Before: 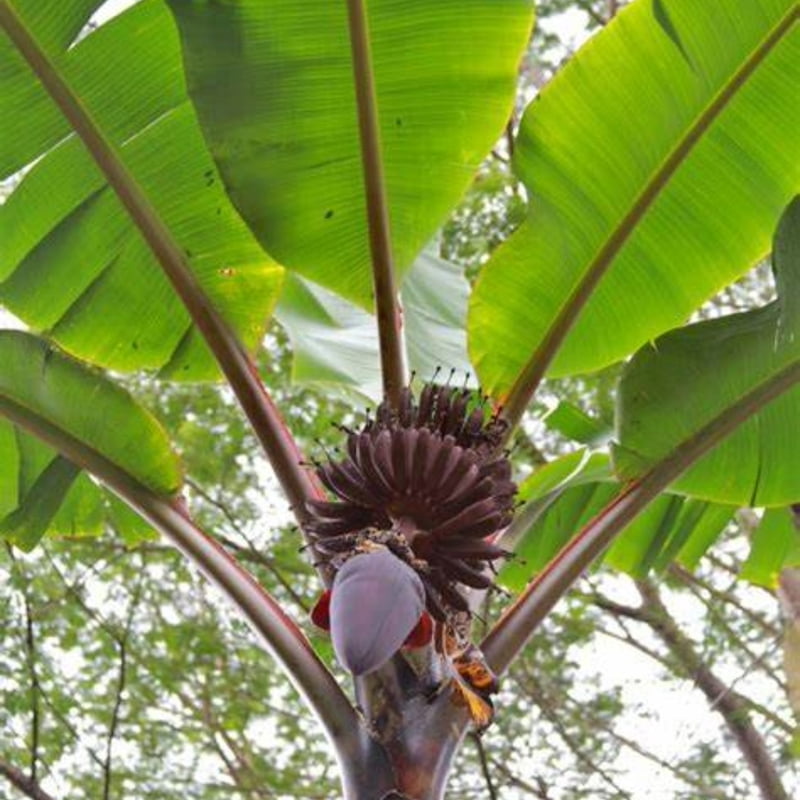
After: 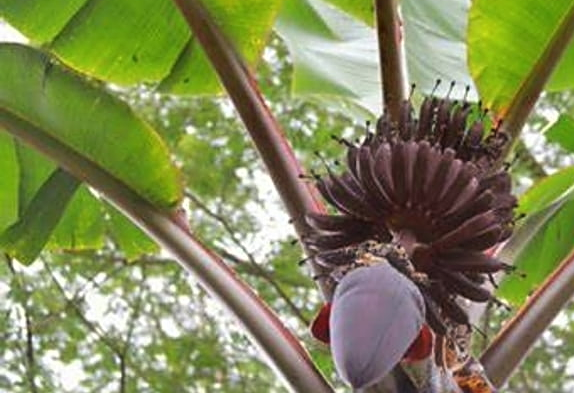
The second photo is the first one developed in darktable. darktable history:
haze removal: strength -0.082, distance 0.363, compatibility mode true, adaptive false
shadows and highlights: radius 126.85, shadows 30.38, highlights -31.25, low approximation 0.01, soften with gaussian
crop: top 35.995%, right 28.204%, bottom 14.856%
sharpen: amount 0.49
